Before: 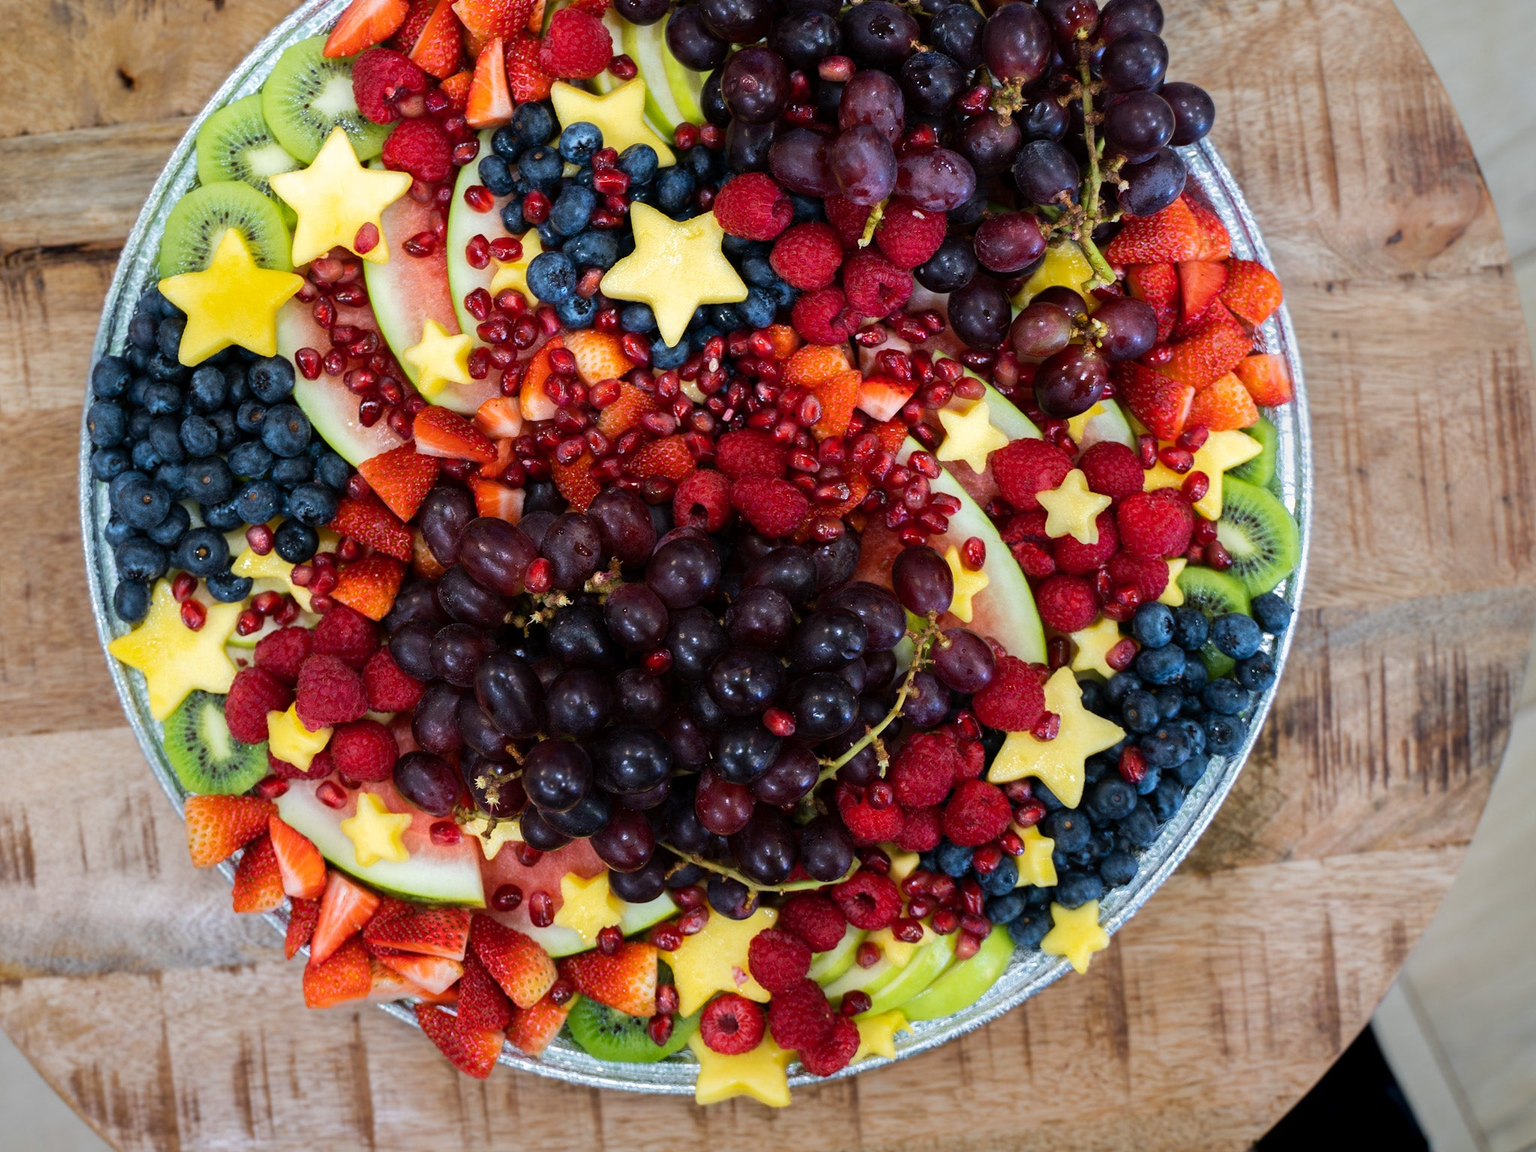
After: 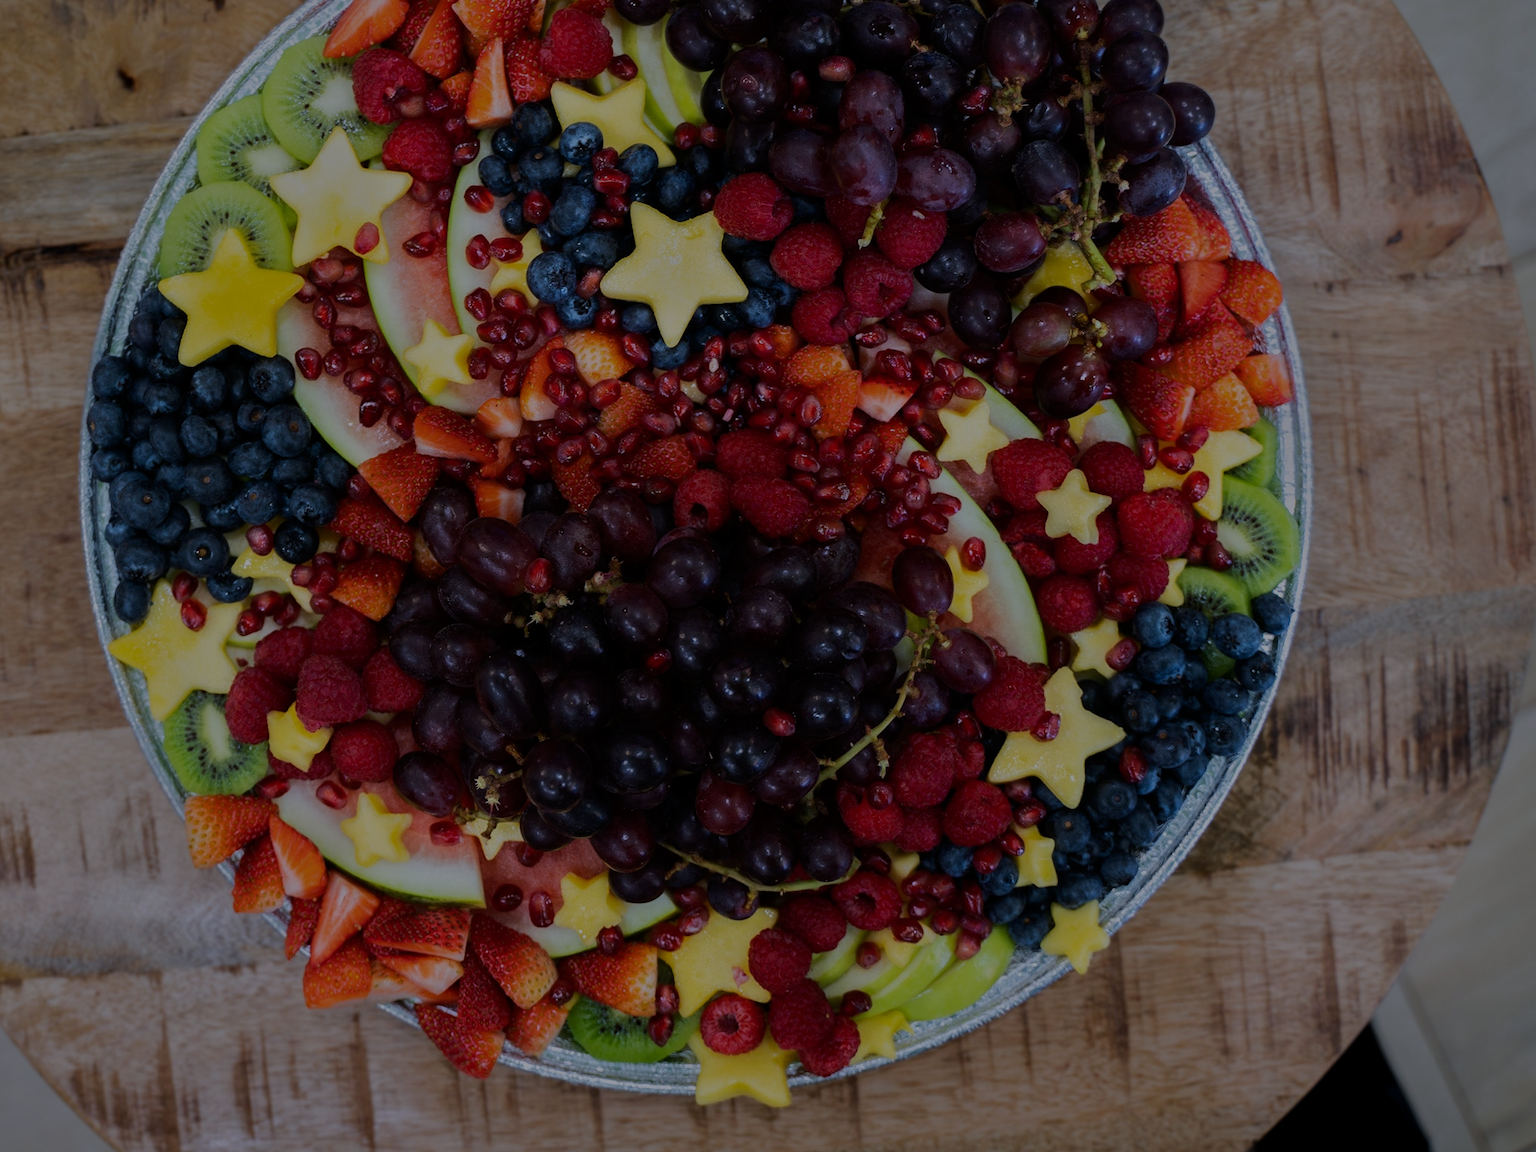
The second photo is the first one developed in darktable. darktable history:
tone equalizer: -8 EV -2 EV, -7 EV -2 EV, -6 EV -2 EV, -5 EV -2 EV, -4 EV -2 EV, -3 EV -2 EV, -2 EV -2 EV, -1 EV -1.63 EV, +0 EV -2 EV
white balance: red 0.984, blue 1.059
